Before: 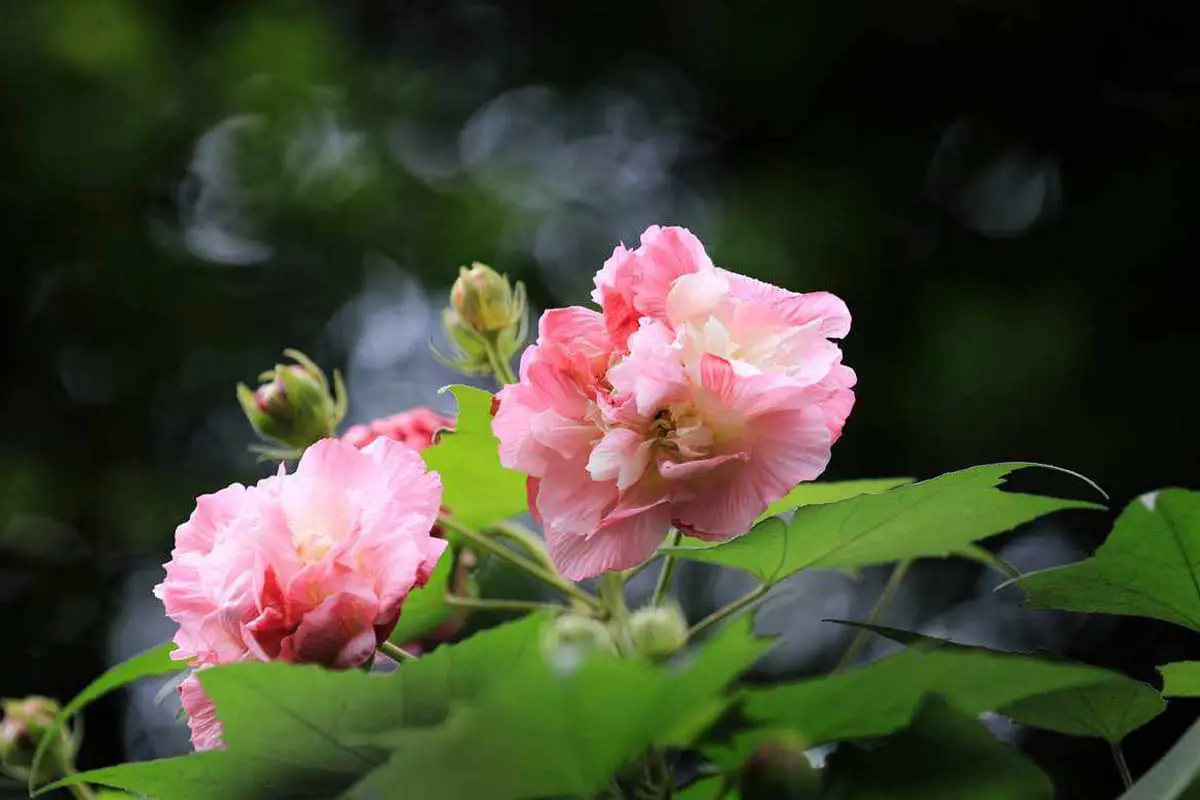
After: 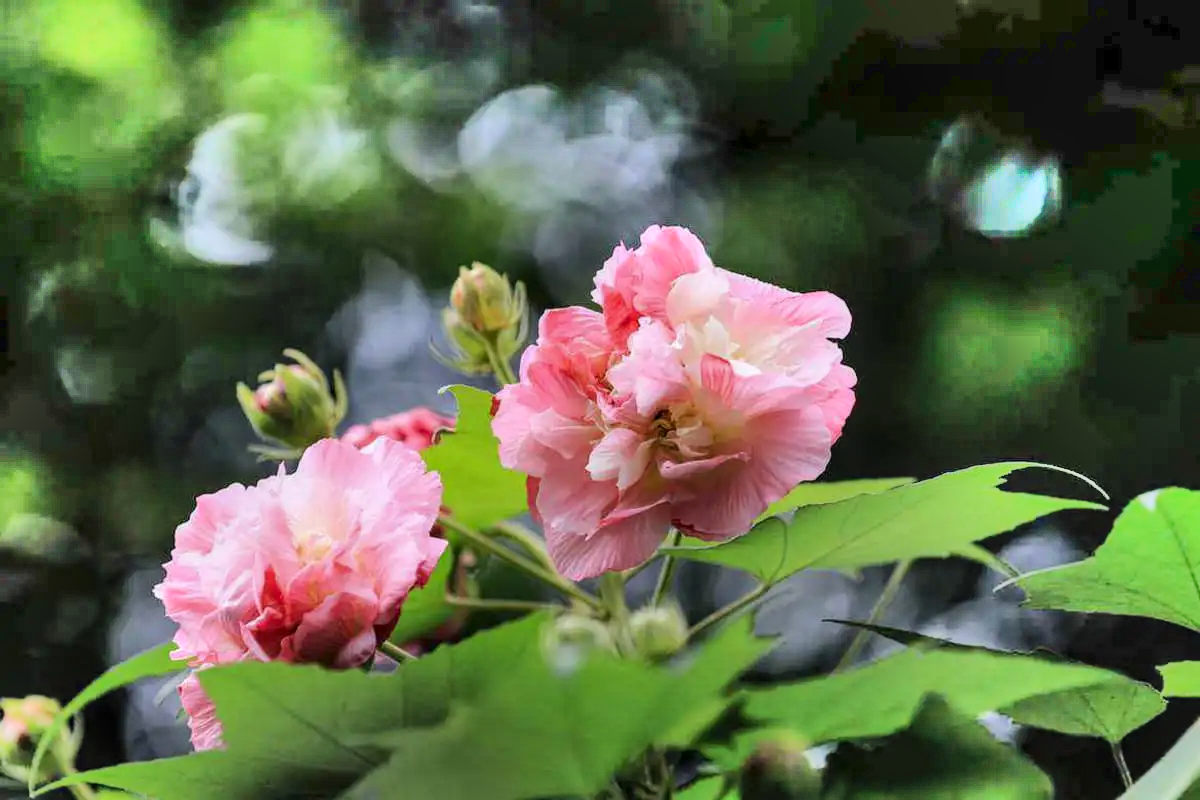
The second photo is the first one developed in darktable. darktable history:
shadows and highlights: radius 123.98, shadows 100, white point adjustment -3, highlights -100, highlights color adjustment 89.84%, soften with gaussian
local contrast: on, module defaults
